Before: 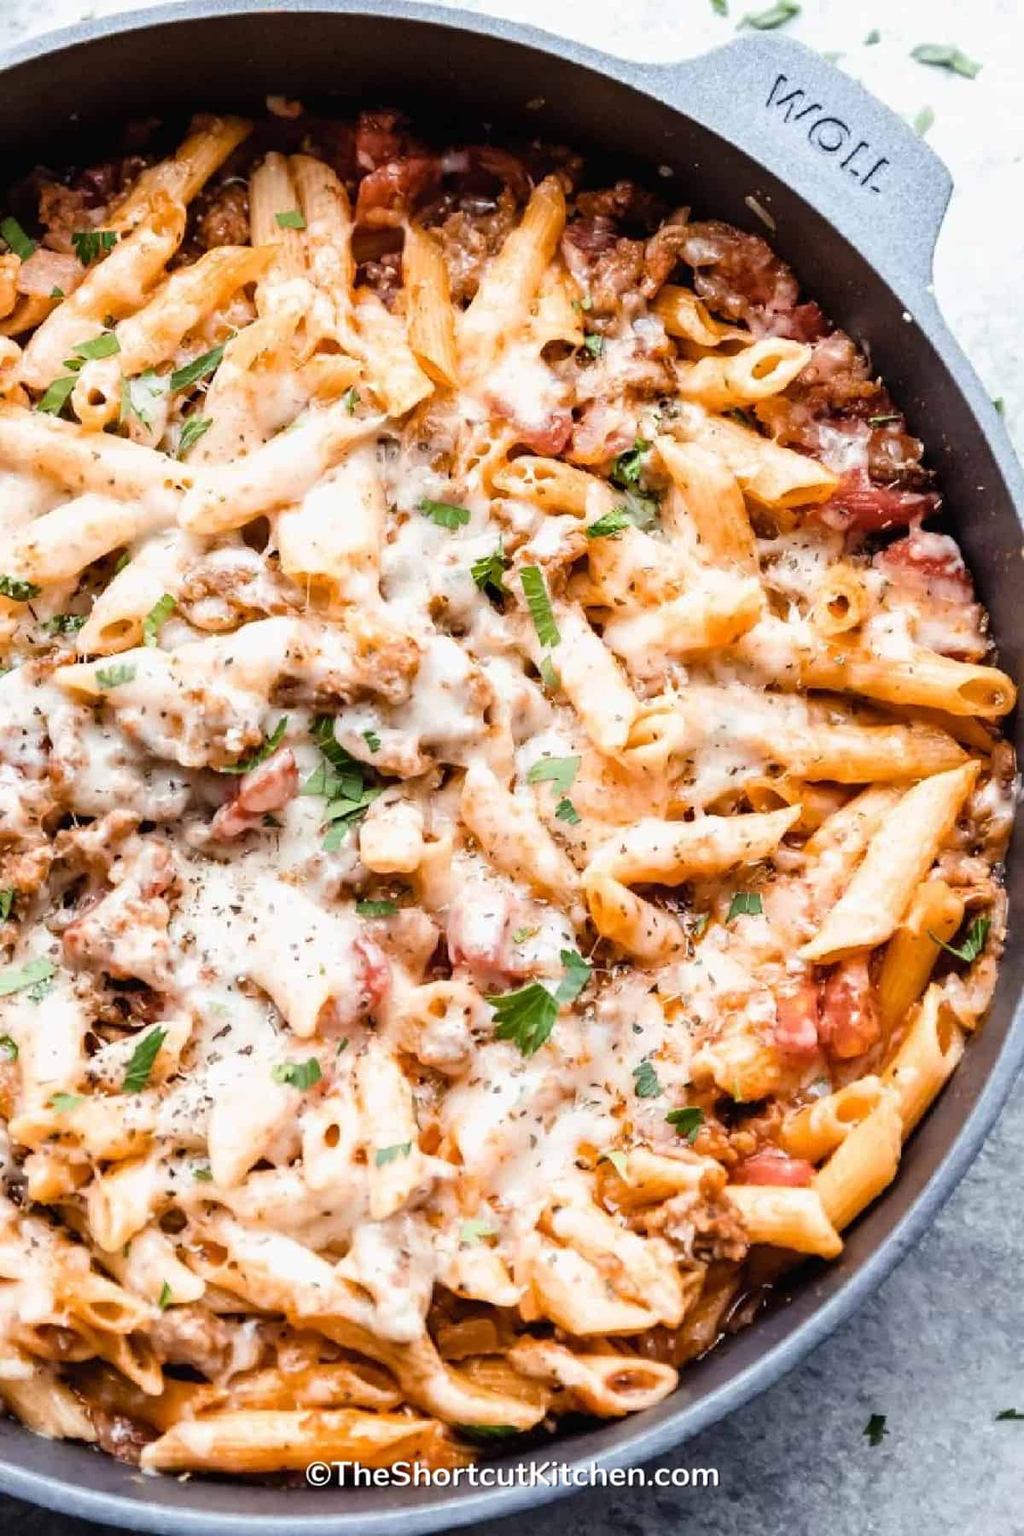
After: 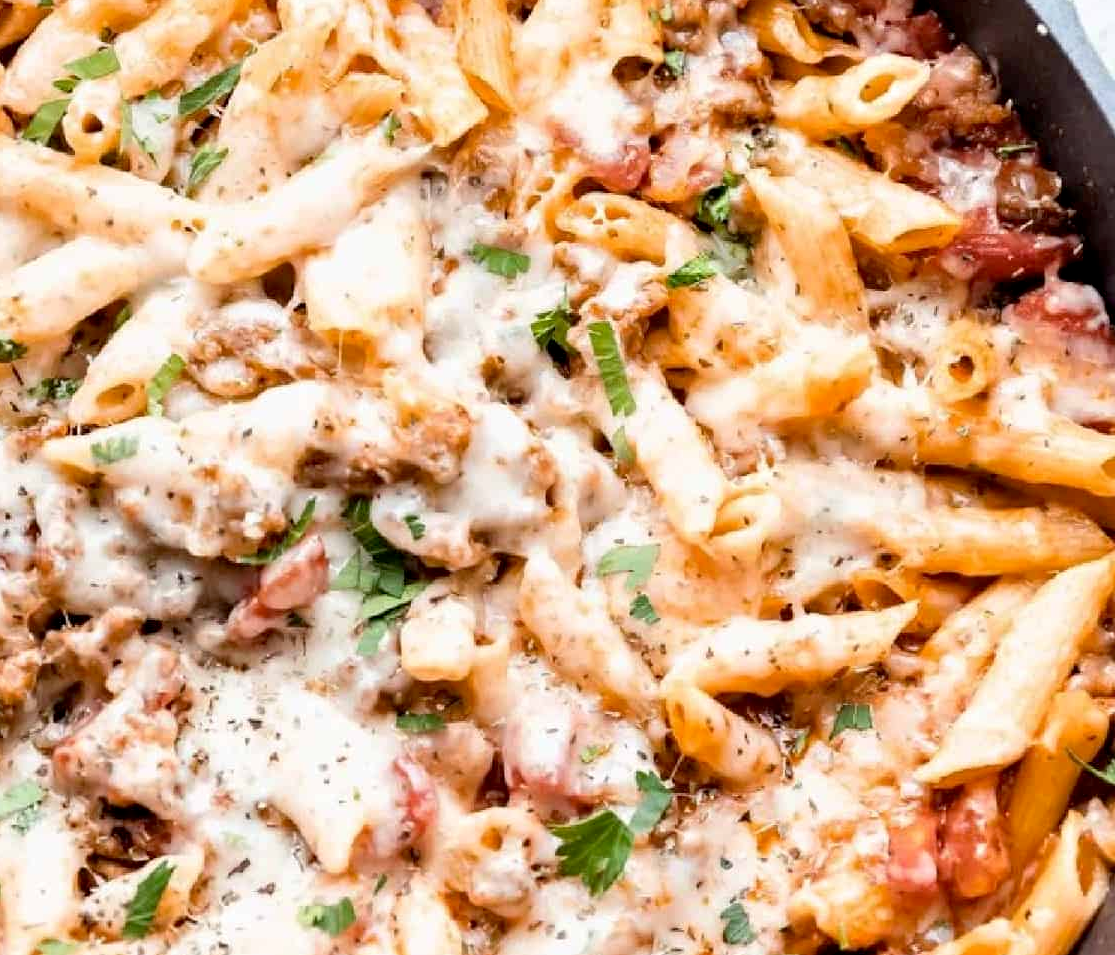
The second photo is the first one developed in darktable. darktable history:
tone equalizer: on, module defaults
exposure: black level correction 0.004, exposure 0.017 EV, compensate highlight preservation false
crop: left 1.817%, top 19.036%, right 5.21%, bottom 27.89%
